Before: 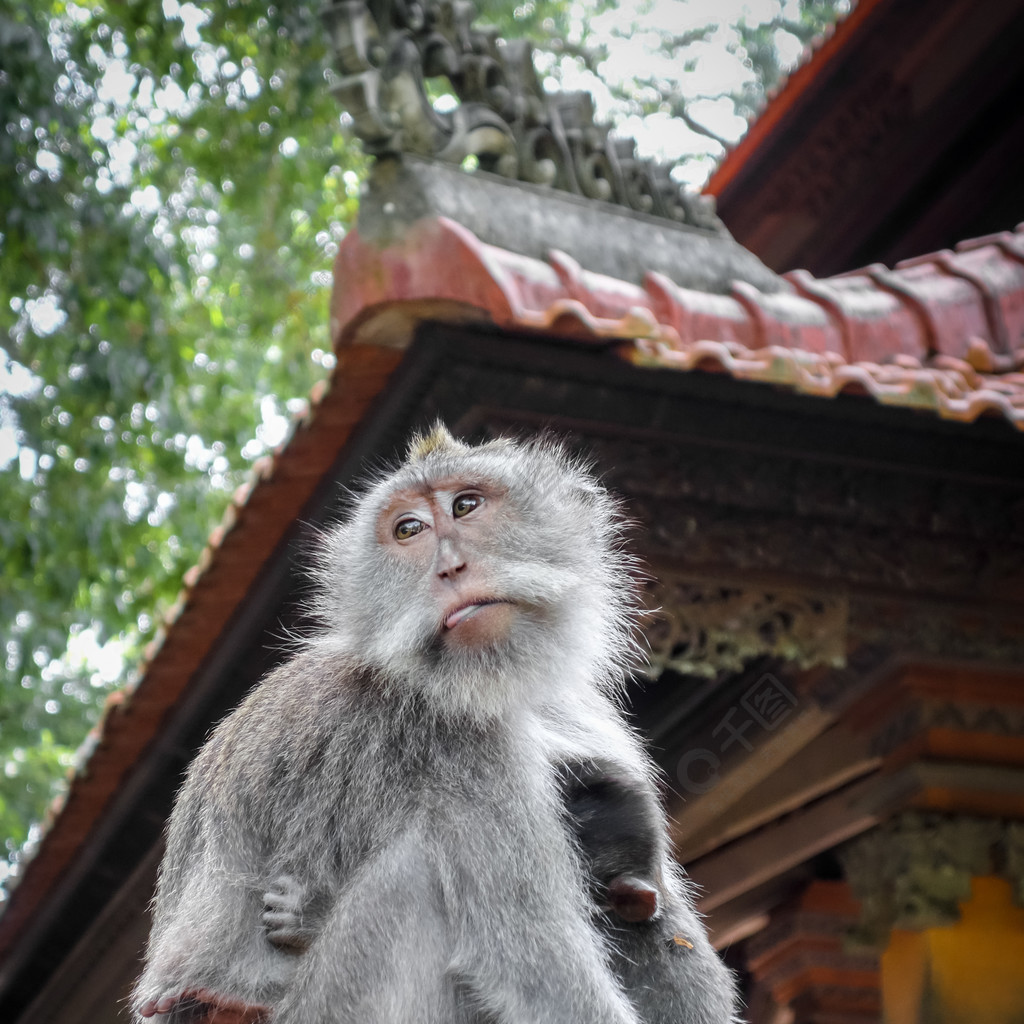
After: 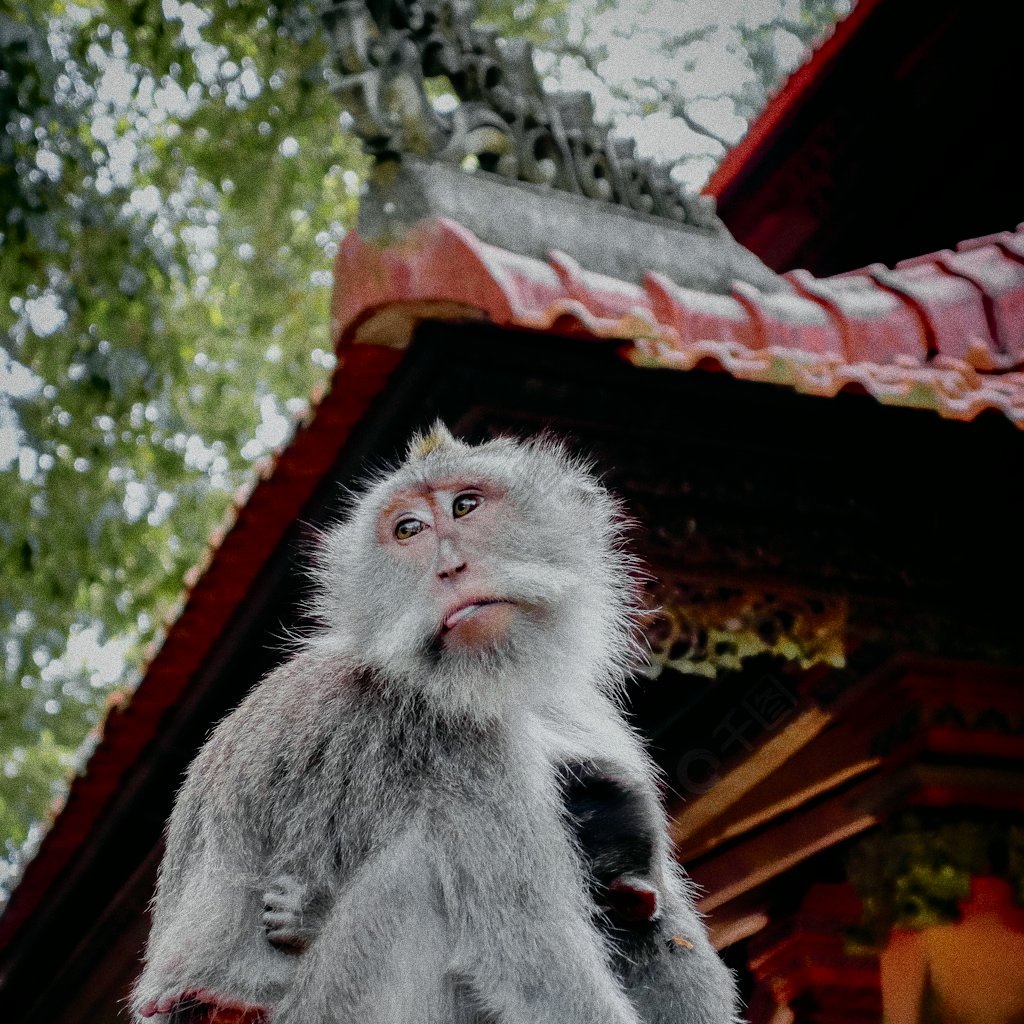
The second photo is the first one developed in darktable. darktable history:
shadows and highlights: on, module defaults
grain: coarseness 0.09 ISO, strength 40%
tone curve: curves: ch0 [(0, 0) (0.105, 0.068) (0.181, 0.185) (0.28, 0.291) (0.384, 0.404) (0.485, 0.531) (0.638, 0.681) (0.795, 0.879) (1, 0.977)]; ch1 [(0, 0) (0.161, 0.092) (0.35, 0.33) (0.379, 0.401) (0.456, 0.469) (0.504, 0.5) (0.512, 0.514) (0.58, 0.597) (0.635, 0.646) (1, 1)]; ch2 [(0, 0) (0.371, 0.362) (0.437, 0.437) (0.5, 0.5) (0.53, 0.523) (0.56, 0.58) (0.622, 0.606) (1, 1)], color space Lab, independent channels, preserve colors none
filmic rgb: middle gray luminance 29%, black relative exposure -10.3 EV, white relative exposure 5.5 EV, threshold 6 EV, target black luminance 0%, hardness 3.95, latitude 2.04%, contrast 1.132, highlights saturation mix 5%, shadows ↔ highlights balance 15.11%, preserve chrominance no, color science v3 (2019), use custom middle-gray values true, iterations of high-quality reconstruction 0, enable highlight reconstruction true
